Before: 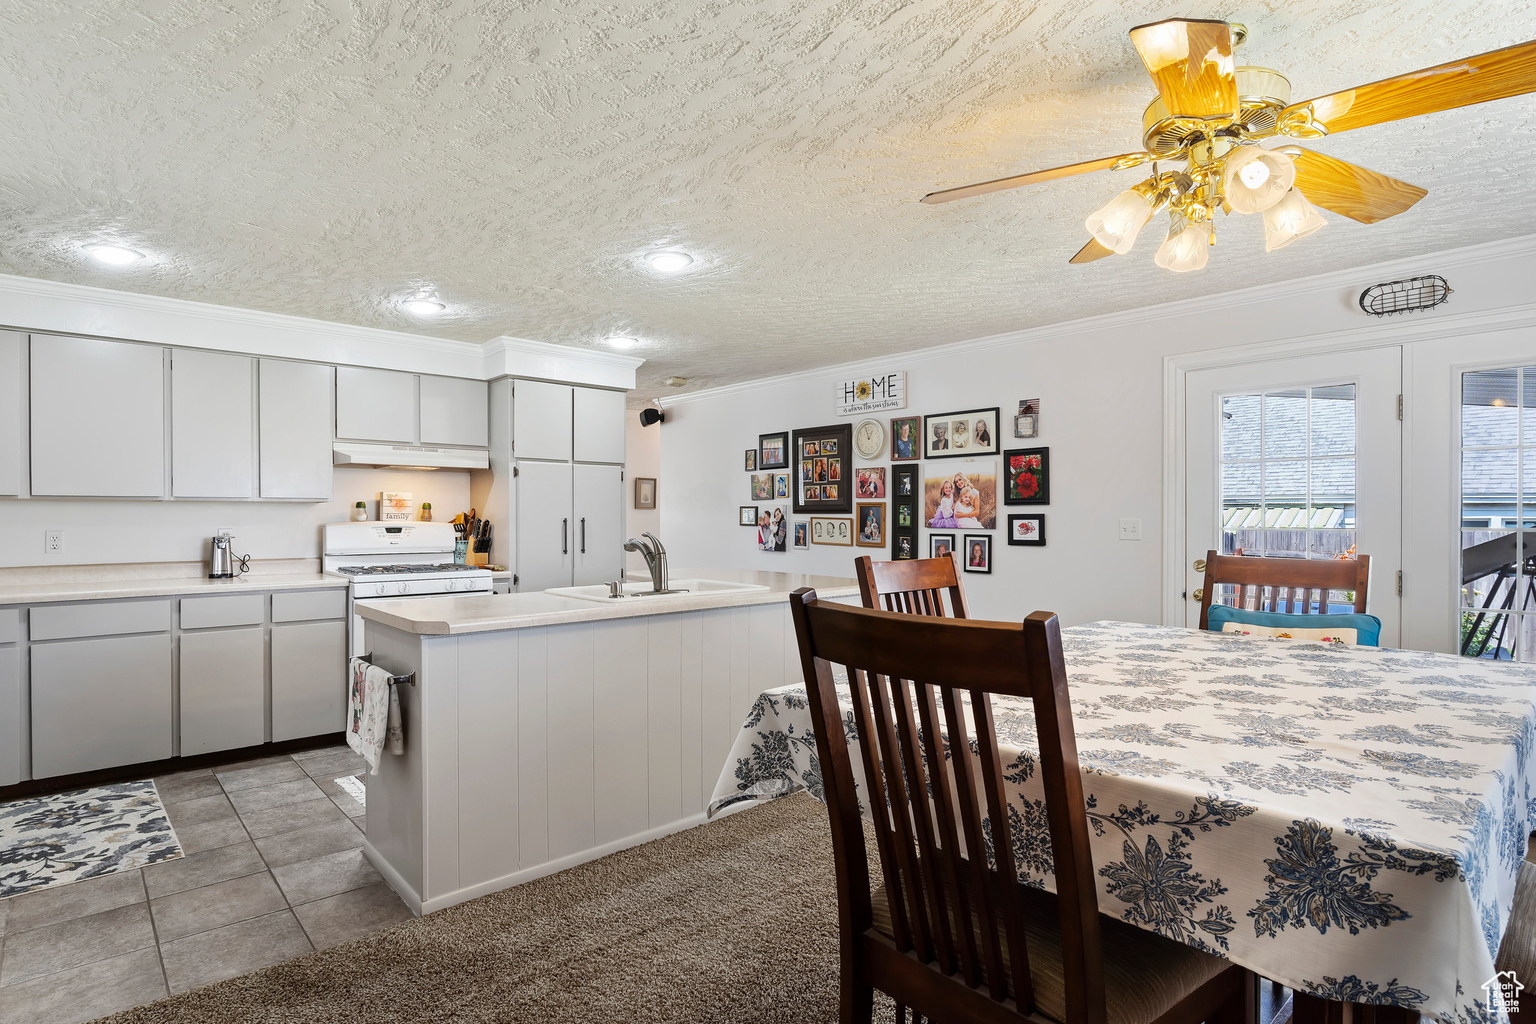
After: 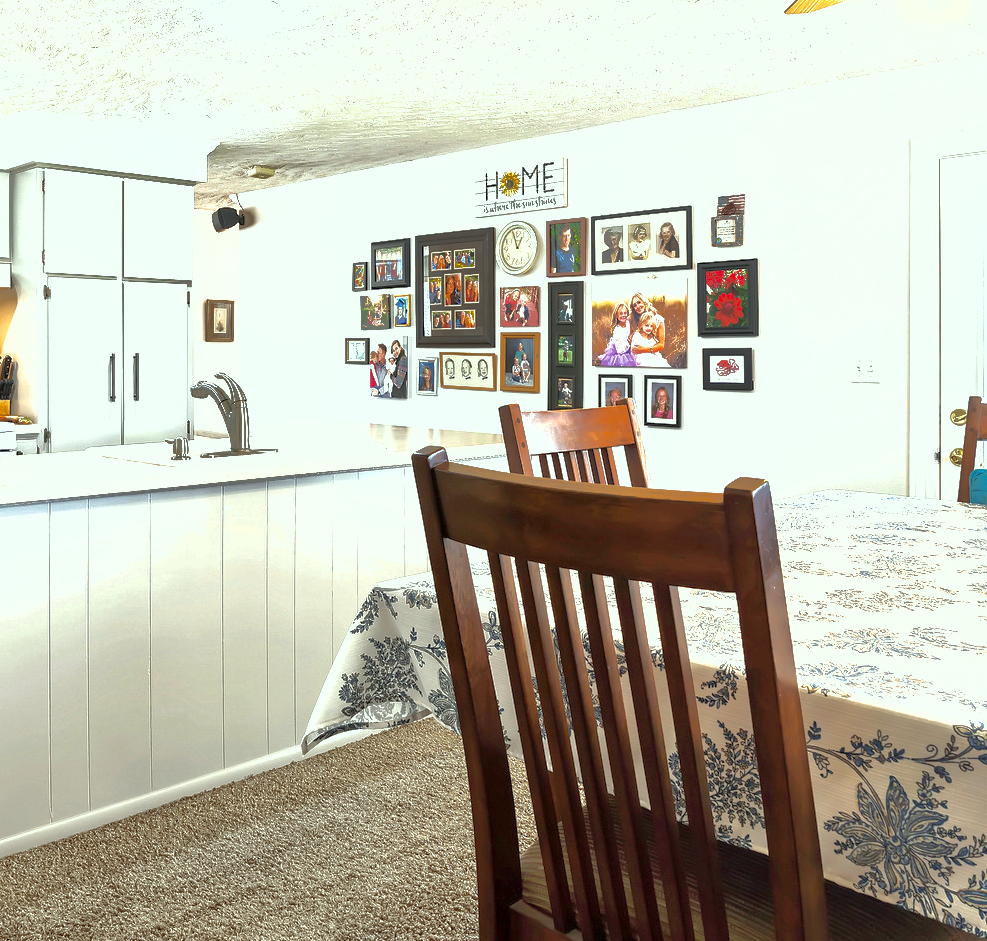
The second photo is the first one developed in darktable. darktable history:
shadows and highlights: shadows 58.42, highlights -59.67
color correction: highlights a* -7.75, highlights b* 3.1
exposure: exposure 1.14 EV, compensate highlight preservation false
crop: left 31.308%, top 24.738%, right 20.473%, bottom 6.304%
